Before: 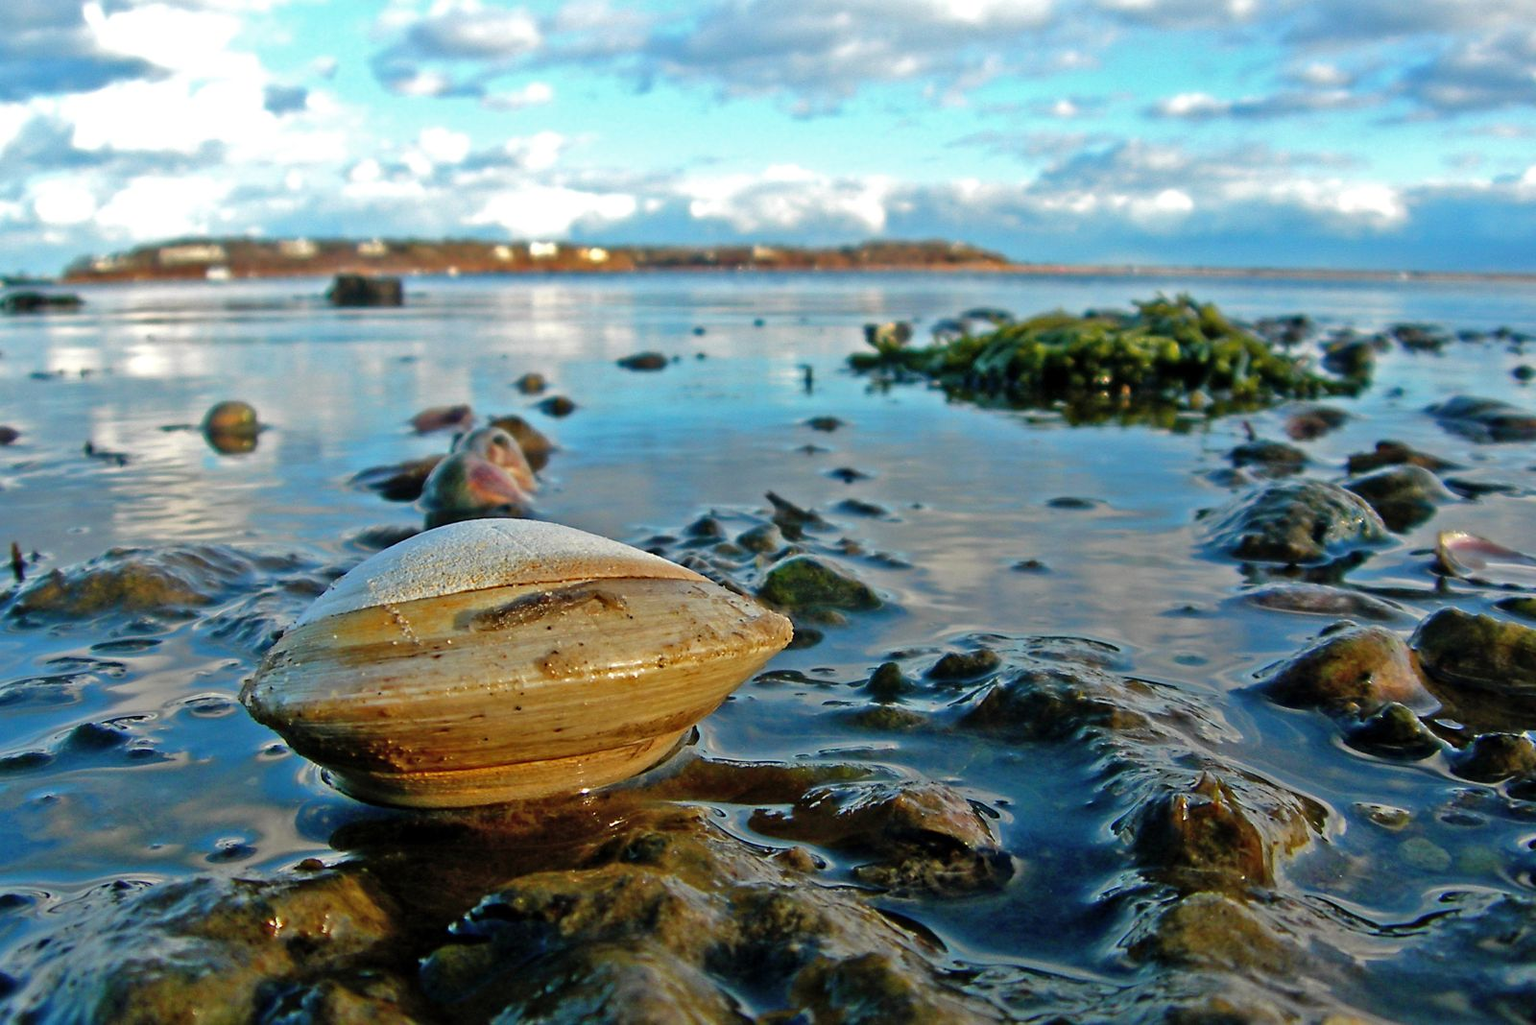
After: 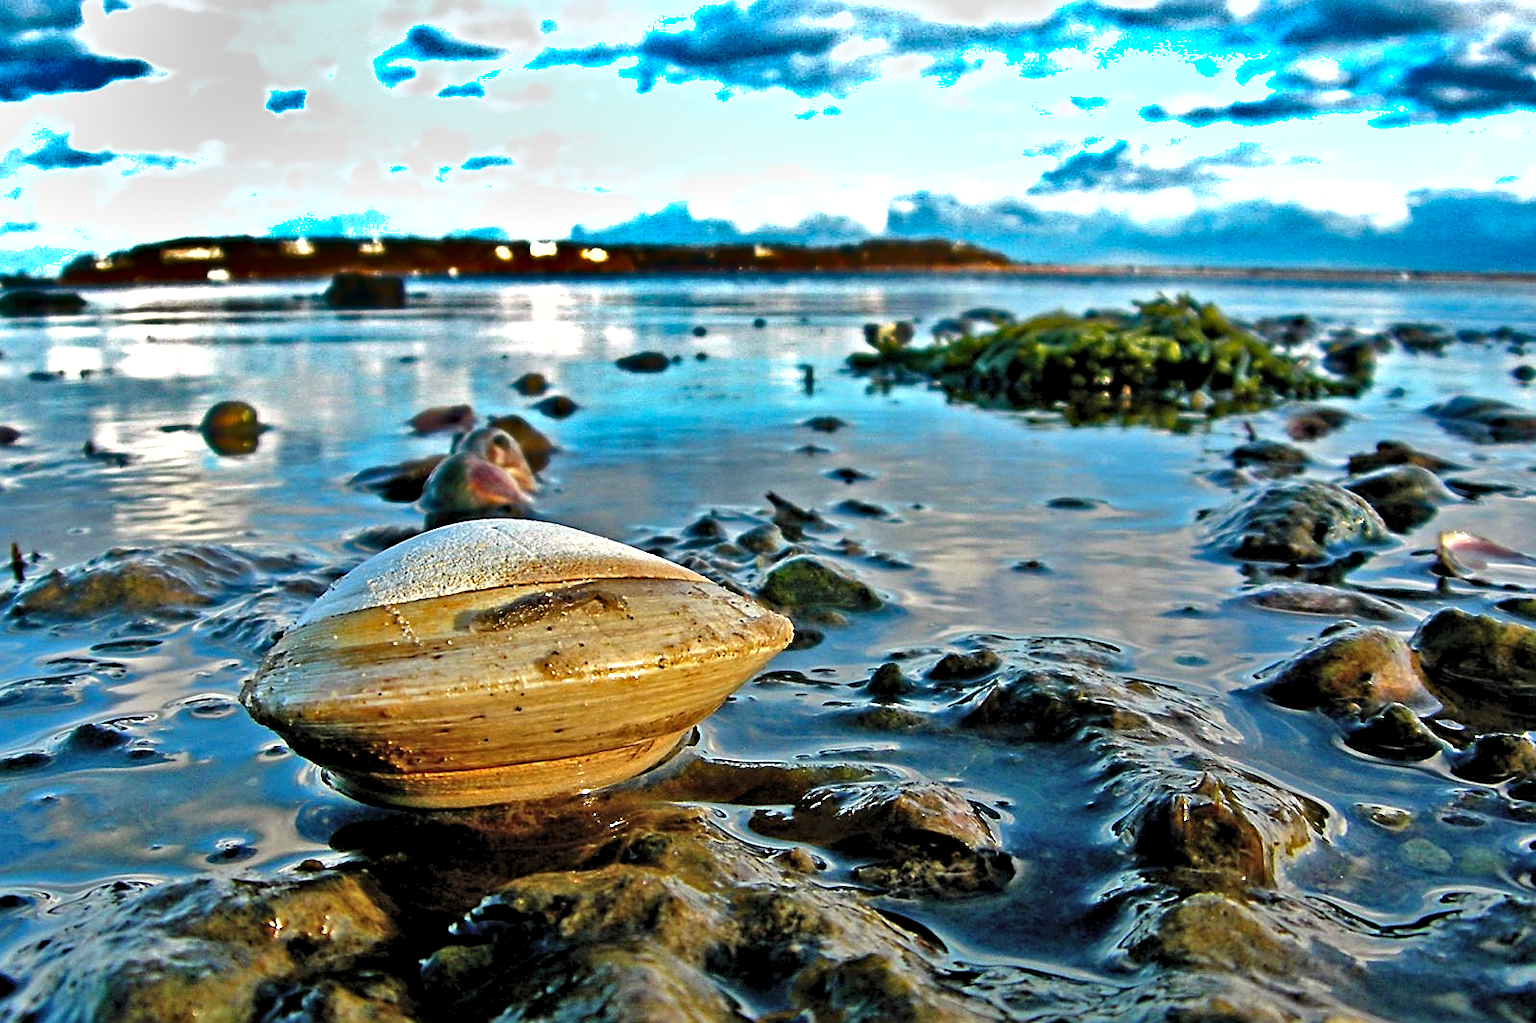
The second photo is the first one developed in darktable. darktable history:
crop: top 0.081%, bottom 0.168%
contrast brightness saturation: saturation -0.067
sharpen: on, module defaults
tone equalizer: -7 EV 0.203 EV, -6 EV 0.097 EV, -5 EV 0.071 EV, -4 EV 0.03 EV, -2 EV -0.027 EV, -1 EV -0.024 EV, +0 EV -0.062 EV, edges refinement/feathering 500, mask exposure compensation -1.57 EV, preserve details no
haze removal: compatibility mode true, adaptive false
exposure: black level correction 0, exposure 0.7 EV, compensate highlight preservation false
levels: levels [0.062, 0.494, 0.925]
shadows and highlights: white point adjustment -3.83, highlights -63.84, soften with gaussian
